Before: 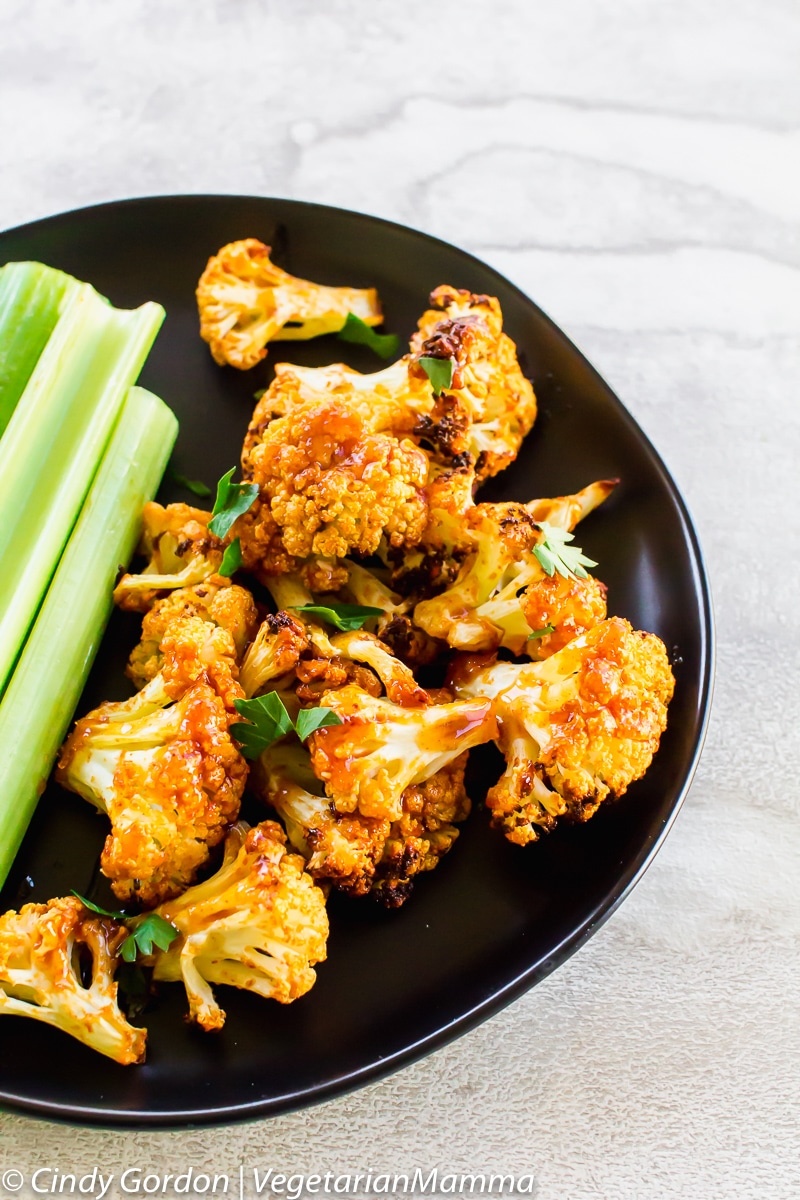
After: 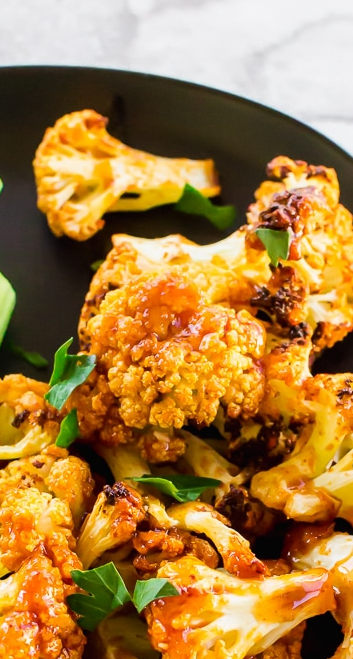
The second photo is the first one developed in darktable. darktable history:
crop: left 20.381%, top 10.819%, right 35.483%, bottom 34.25%
